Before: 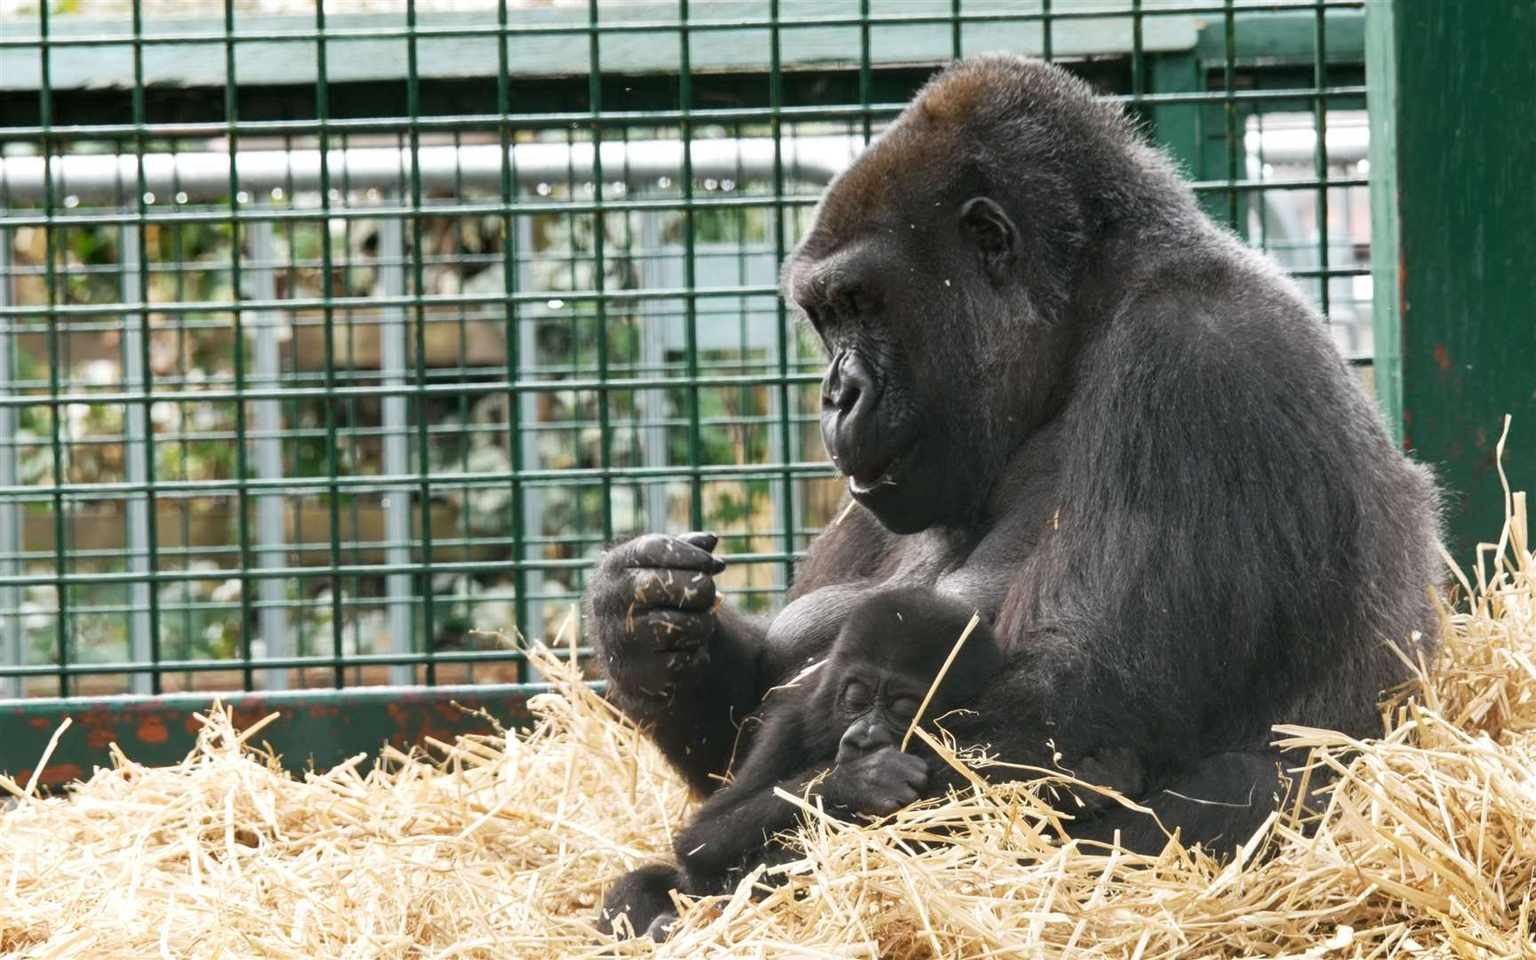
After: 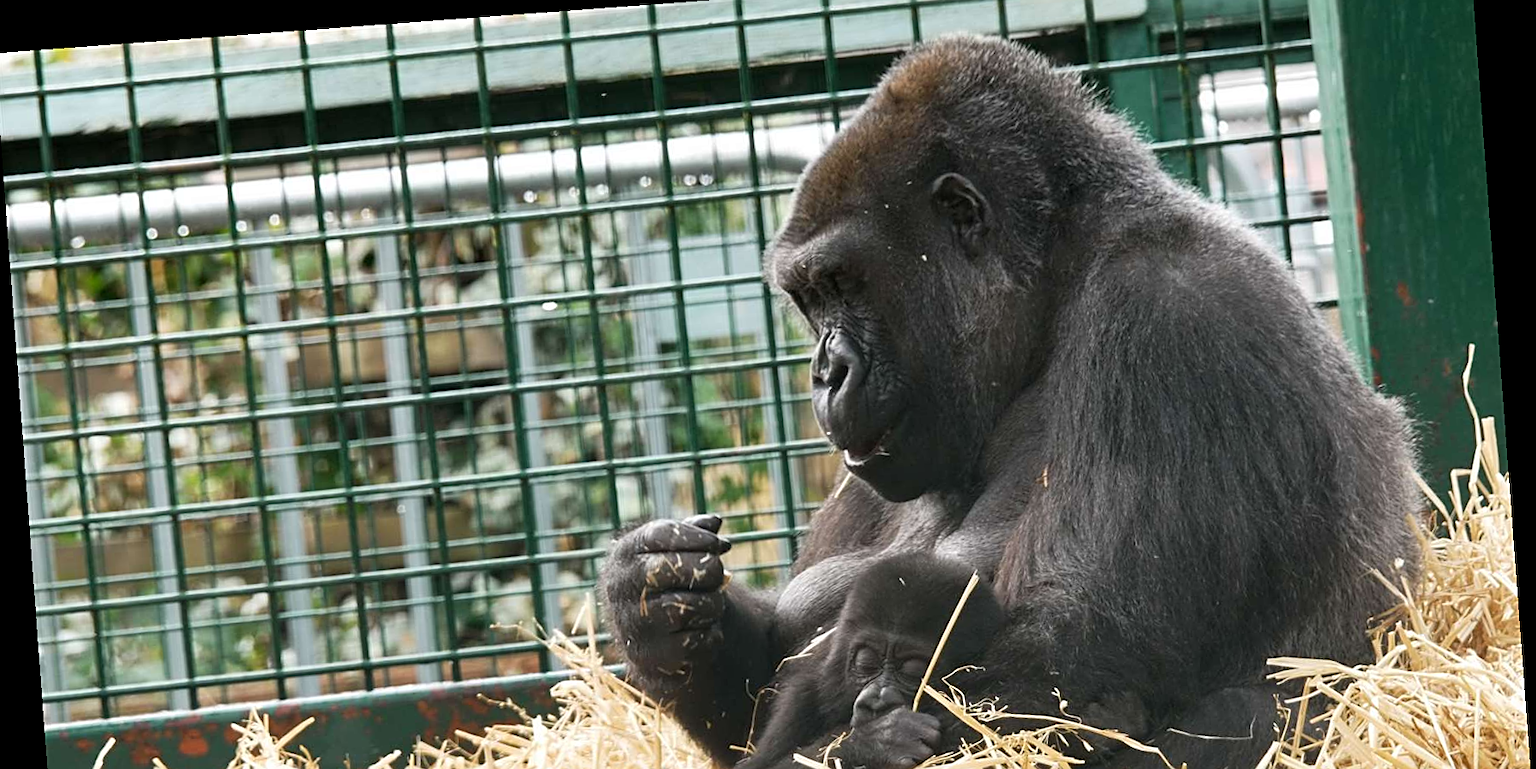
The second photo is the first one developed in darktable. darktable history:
sharpen: on, module defaults
crop: left 0.387%, top 5.469%, bottom 19.809%
rotate and perspective: rotation -4.25°, automatic cropping off
